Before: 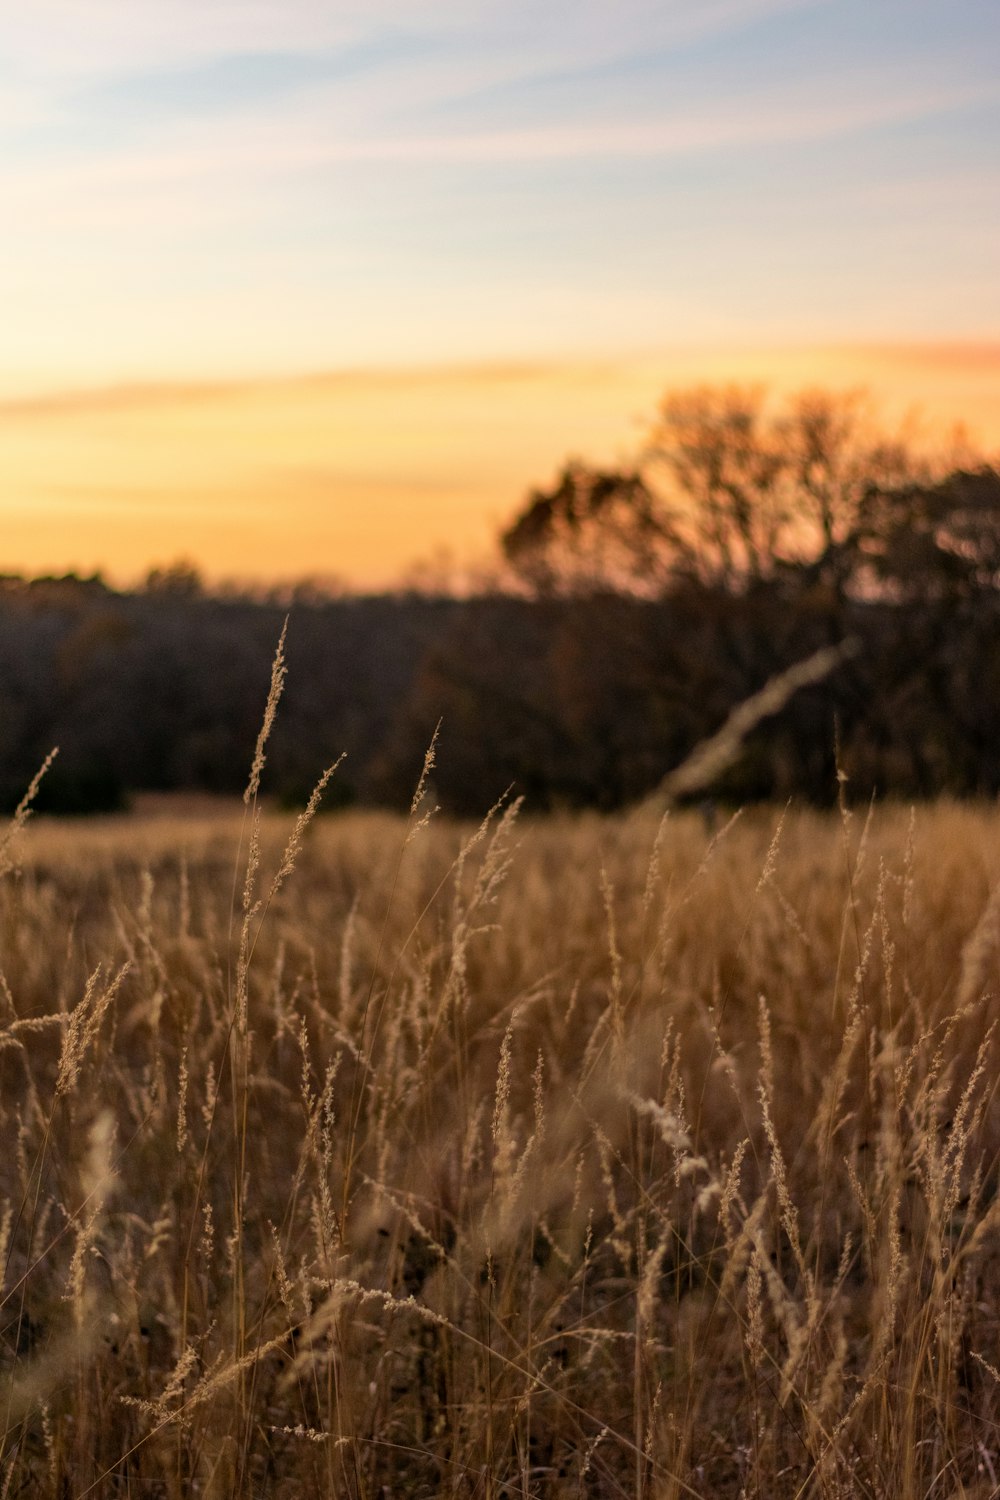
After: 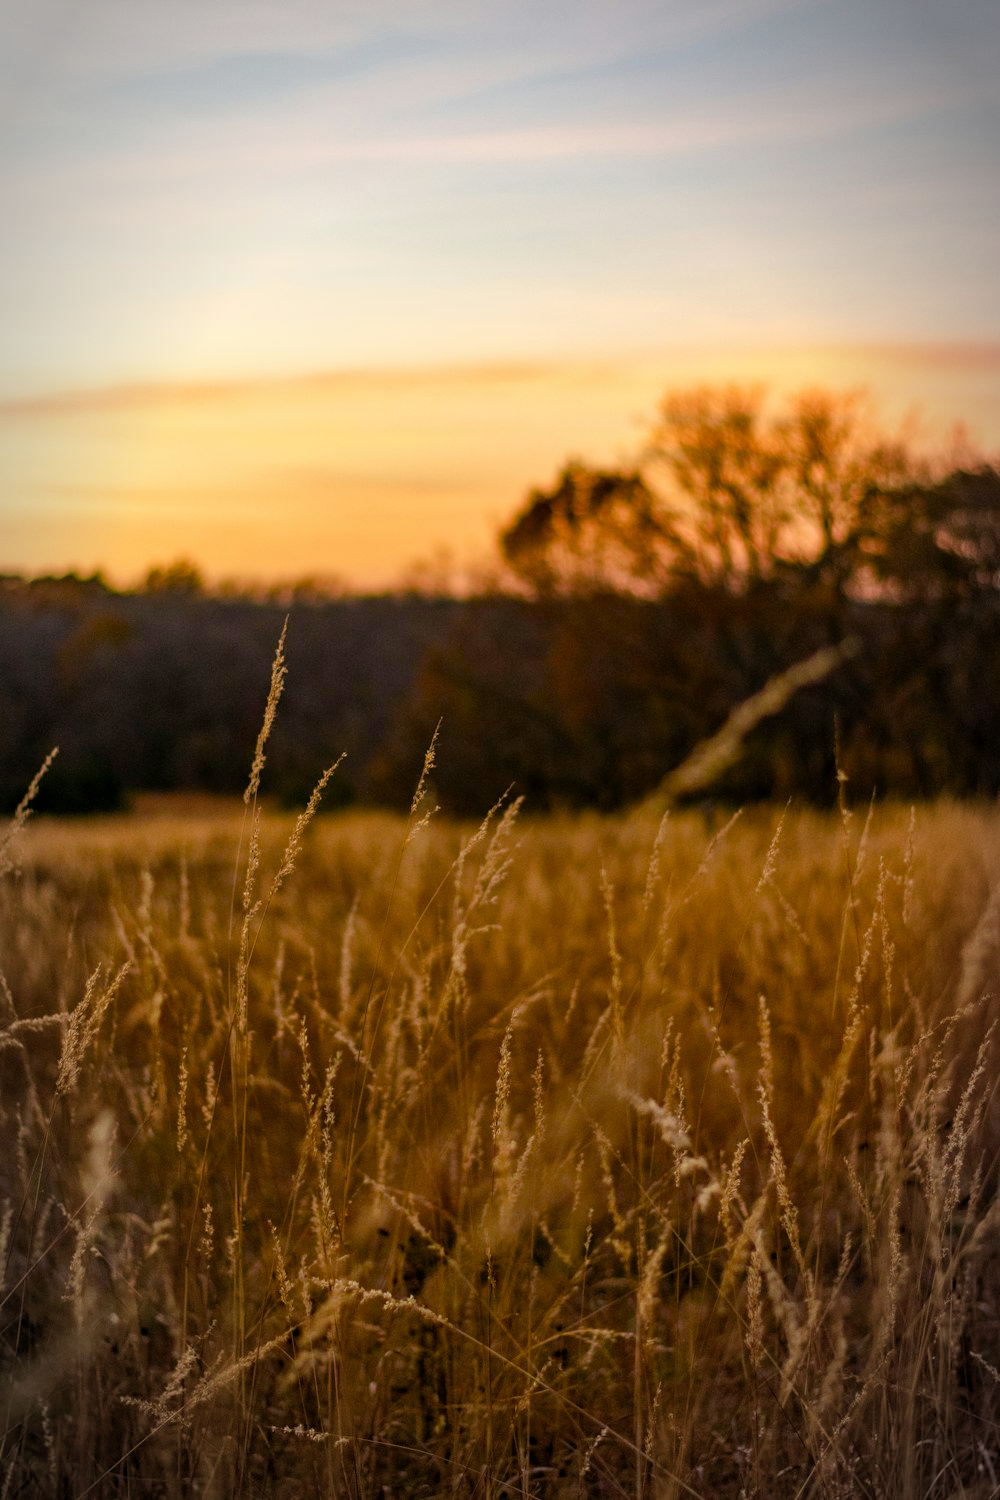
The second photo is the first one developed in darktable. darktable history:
color balance rgb: perceptual saturation grading › global saturation 20%, perceptual saturation grading › highlights -25.595%, perceptual saturation grading › shadows 49.765%, global vibrance 15.06%
vignetting: automatic ratio true
